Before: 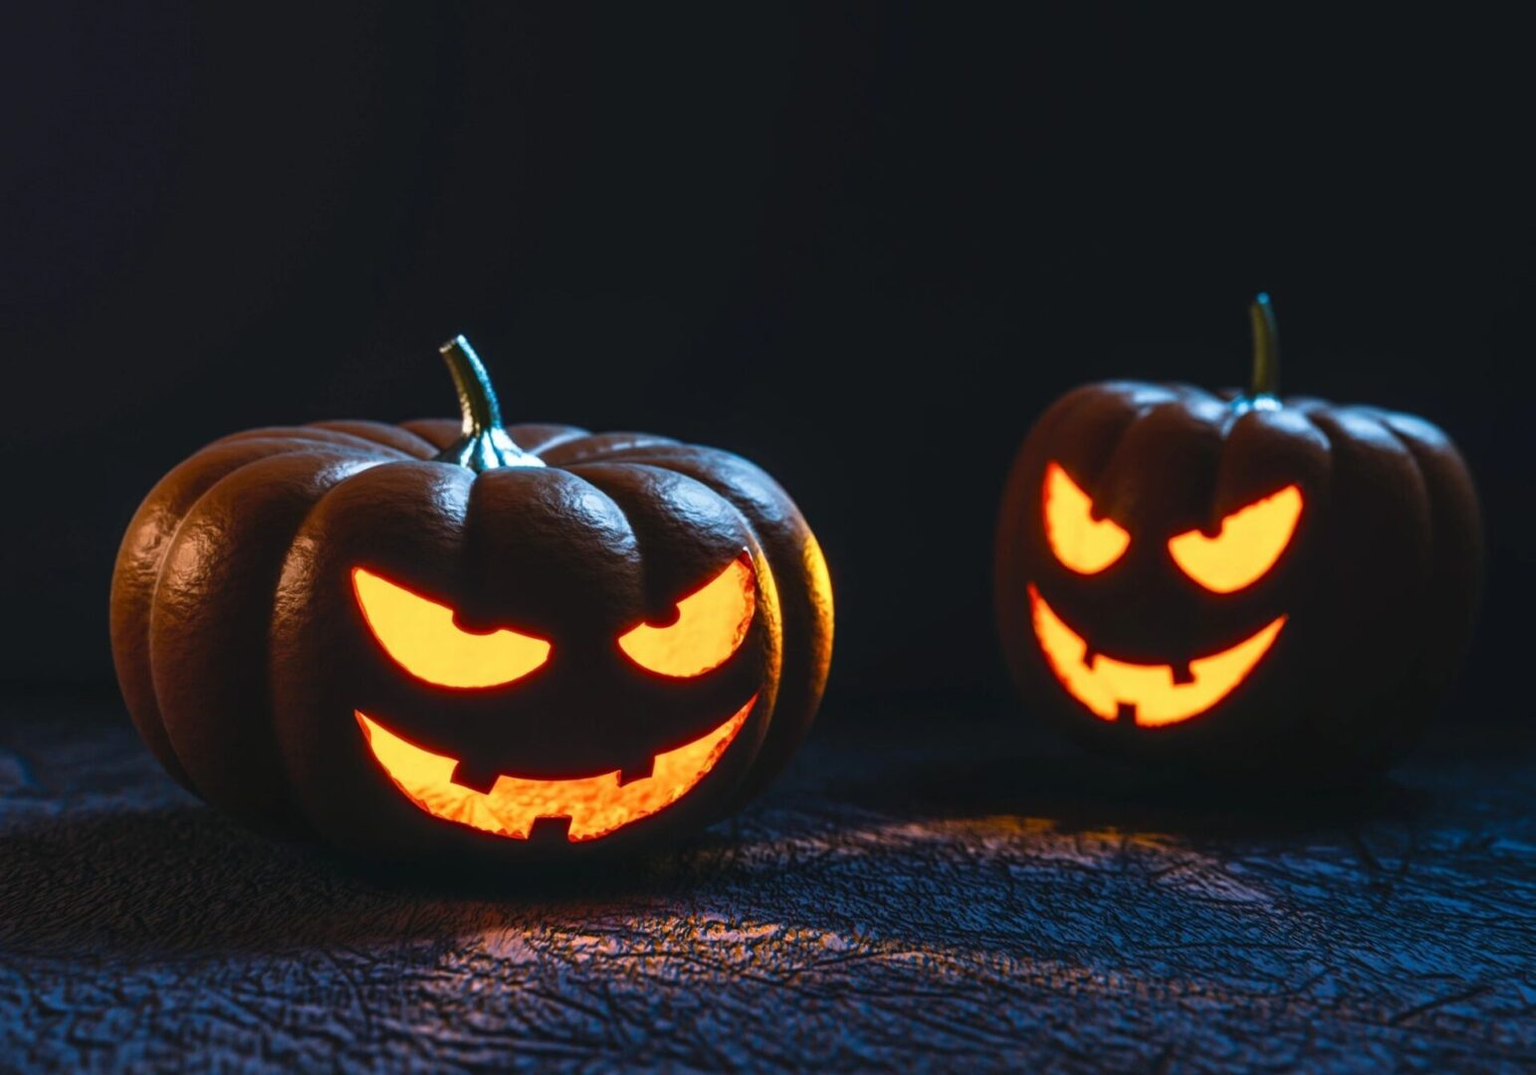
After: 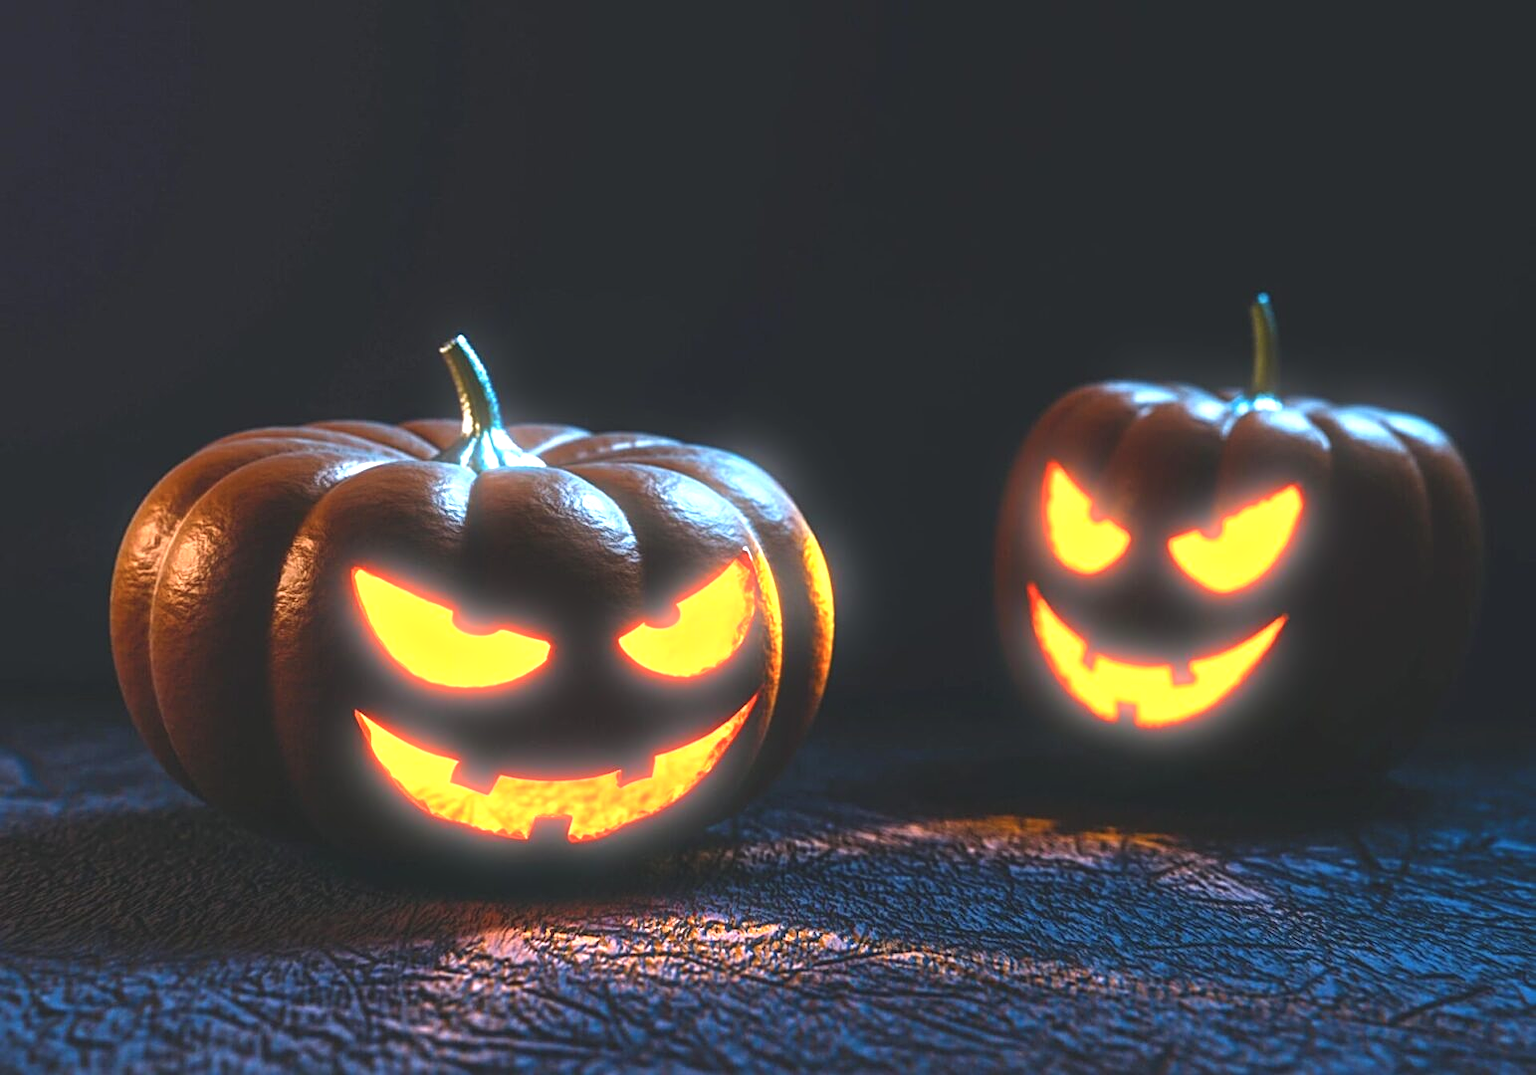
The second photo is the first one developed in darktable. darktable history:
bloom: size 5%, threshold 95%, strength 15%
sharpen: on, module defaults
exposure: black level correction -0.005, exposure 1.002 EV, compensate highlight preservation false
